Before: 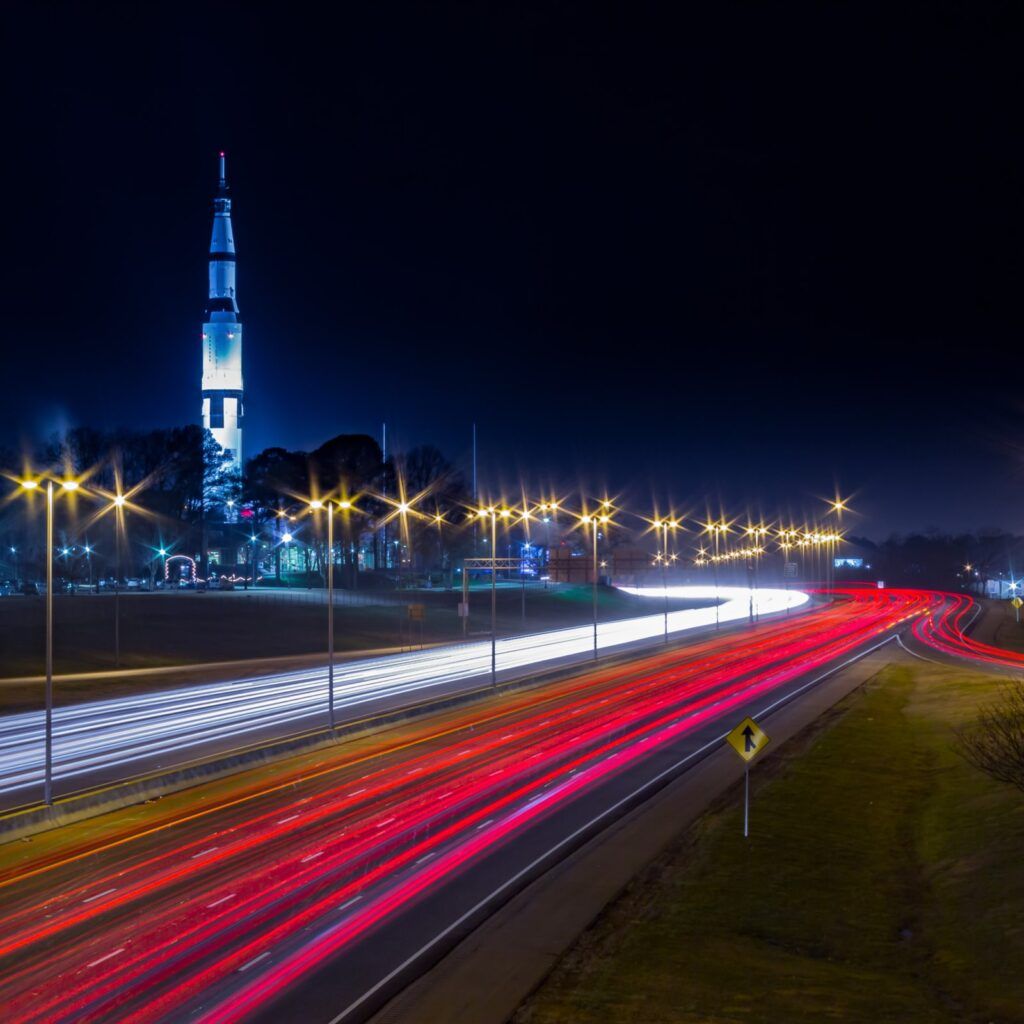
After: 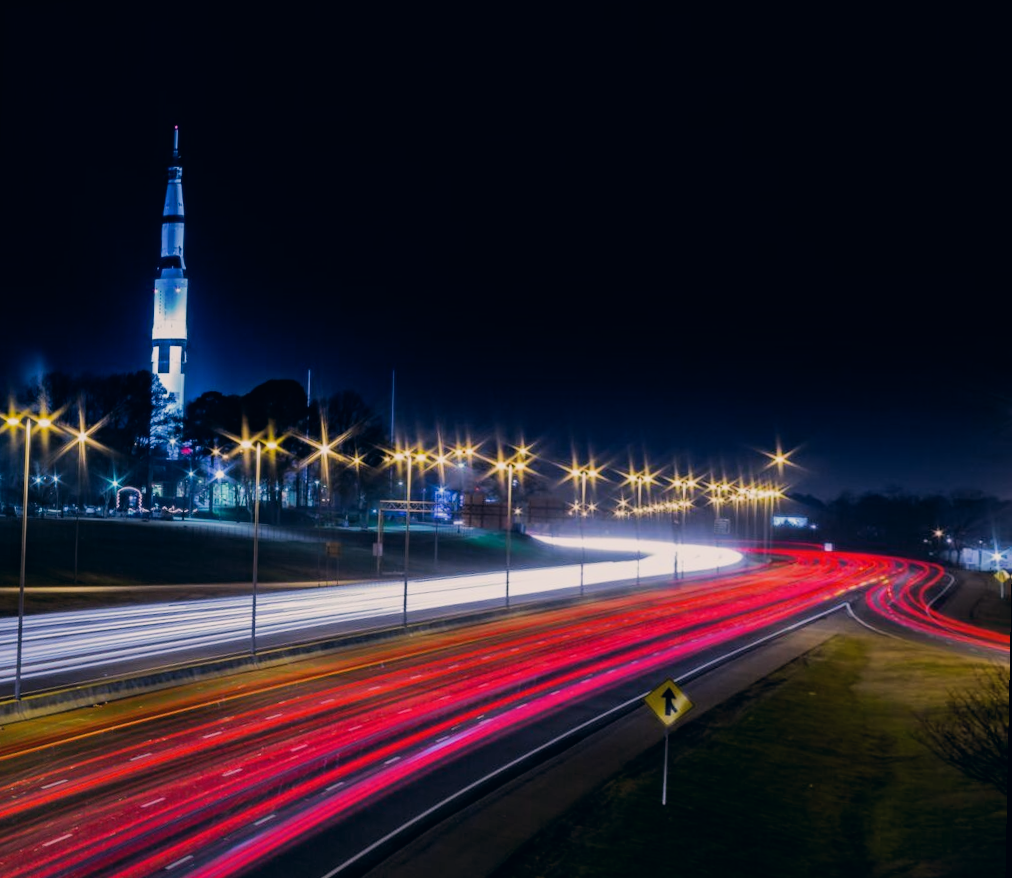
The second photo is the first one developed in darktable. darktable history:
rotate and perspective: rotation 1.69°, lens shift (vertical) -0.023, lens shift (horizontal) -0.291, crop left 0.025, crop right 0.988, crop top 0.092, crop bottom 0.842
filmic rgb: black relative exposure -7.65 EV, white relative exposure 4.56 EV, hardness 3.61
color correction: highlights a* 5.38, highlights b* 5.3, shadows a* -4.26, shadows b* -5.11
tone equalizer: -8 EV -0.417 EV, -7 EV -0.389 EV, -6 EV -0.333 EV, -5 EV -0.222 EV, -3 EV 0.222 EV, -2 EV 0.333 EV, -1 EV 0.389 EV, +0 EV 0.417 EV, edges refinement/feathering 500, mask exposure compensation -1.57 EV, preserve details no
